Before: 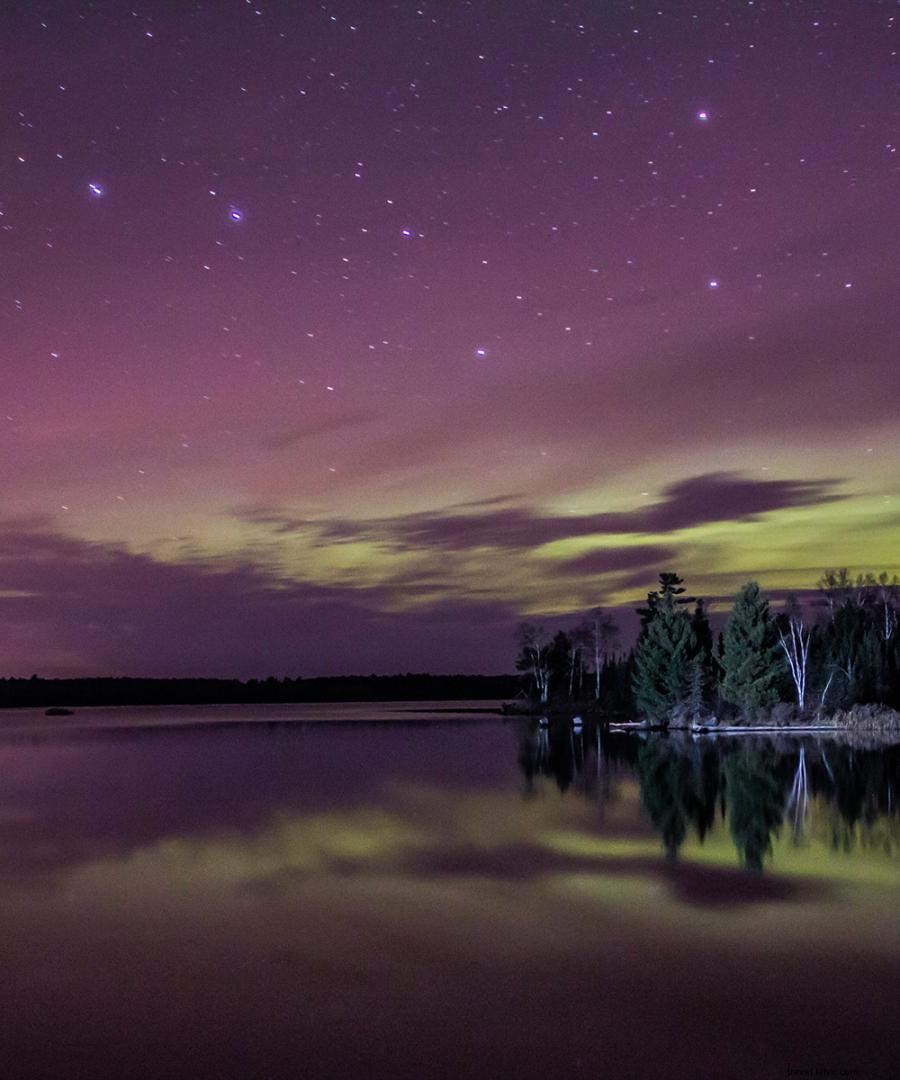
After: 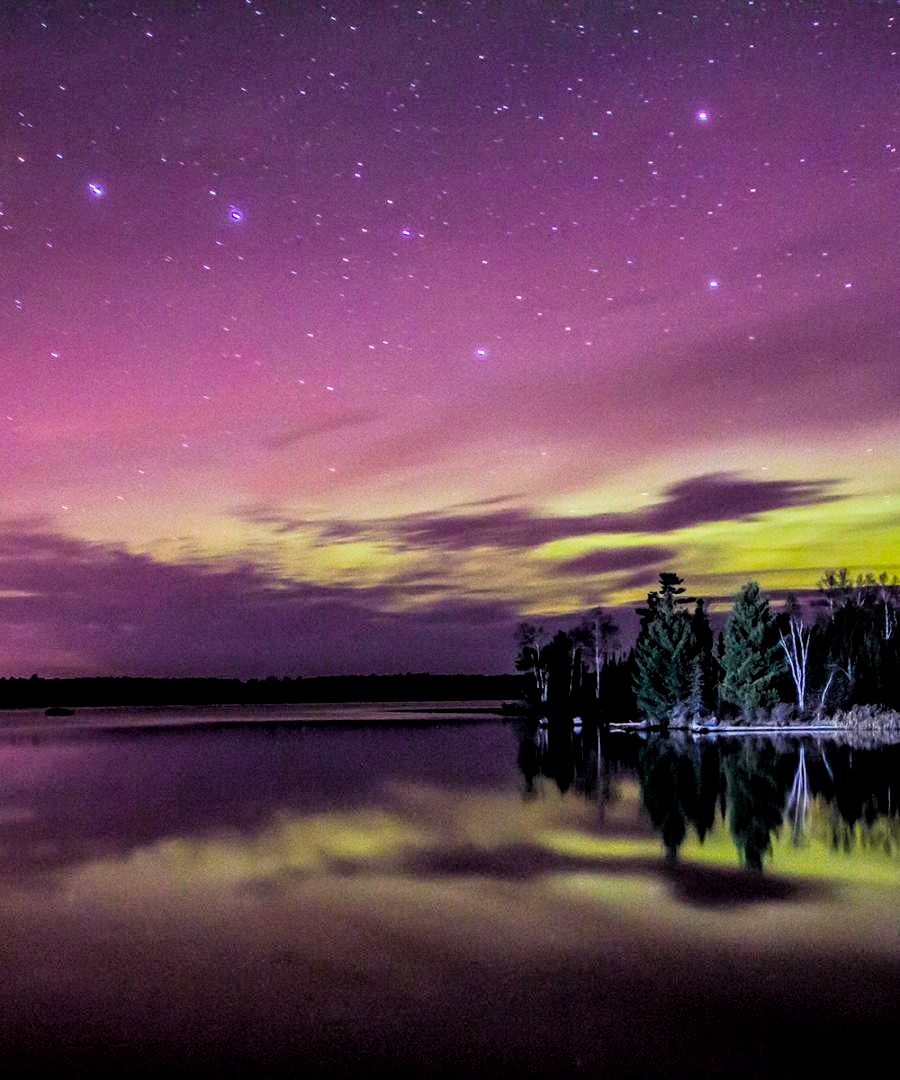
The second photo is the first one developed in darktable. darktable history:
local contrast: on, module defaults
exposure: black level correction 0, exposure 0.9 EV, compensate highlight preservation false
filmic rgb: black relative exposure -5 EV, hardness 2.88, contrast 1.2, highlights saturation mix -30%
color balance rgb: perceptual saturation grading › global saturation 30%, global vibrance 20%
